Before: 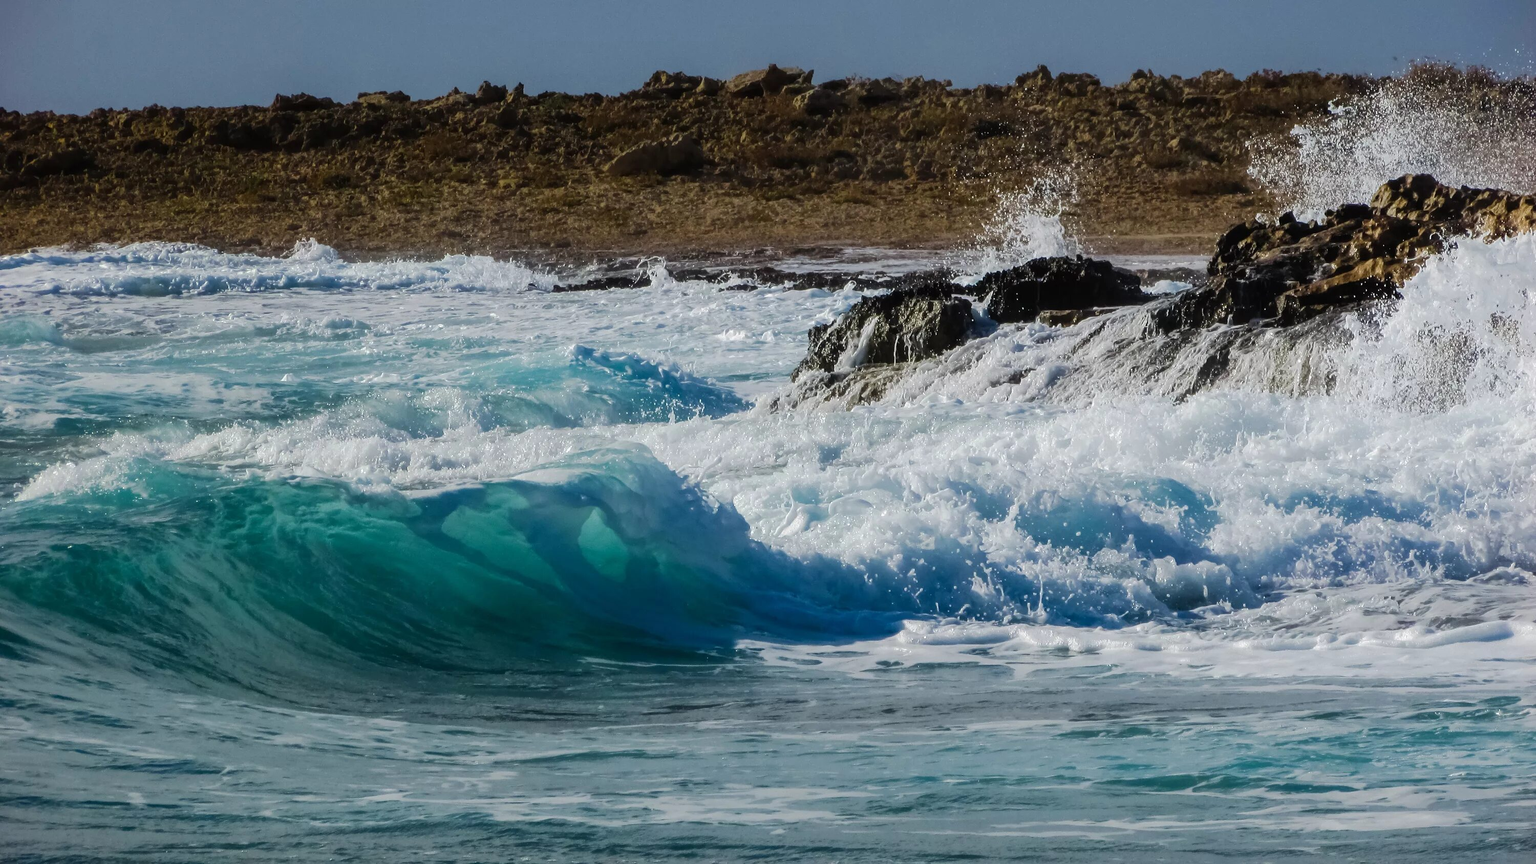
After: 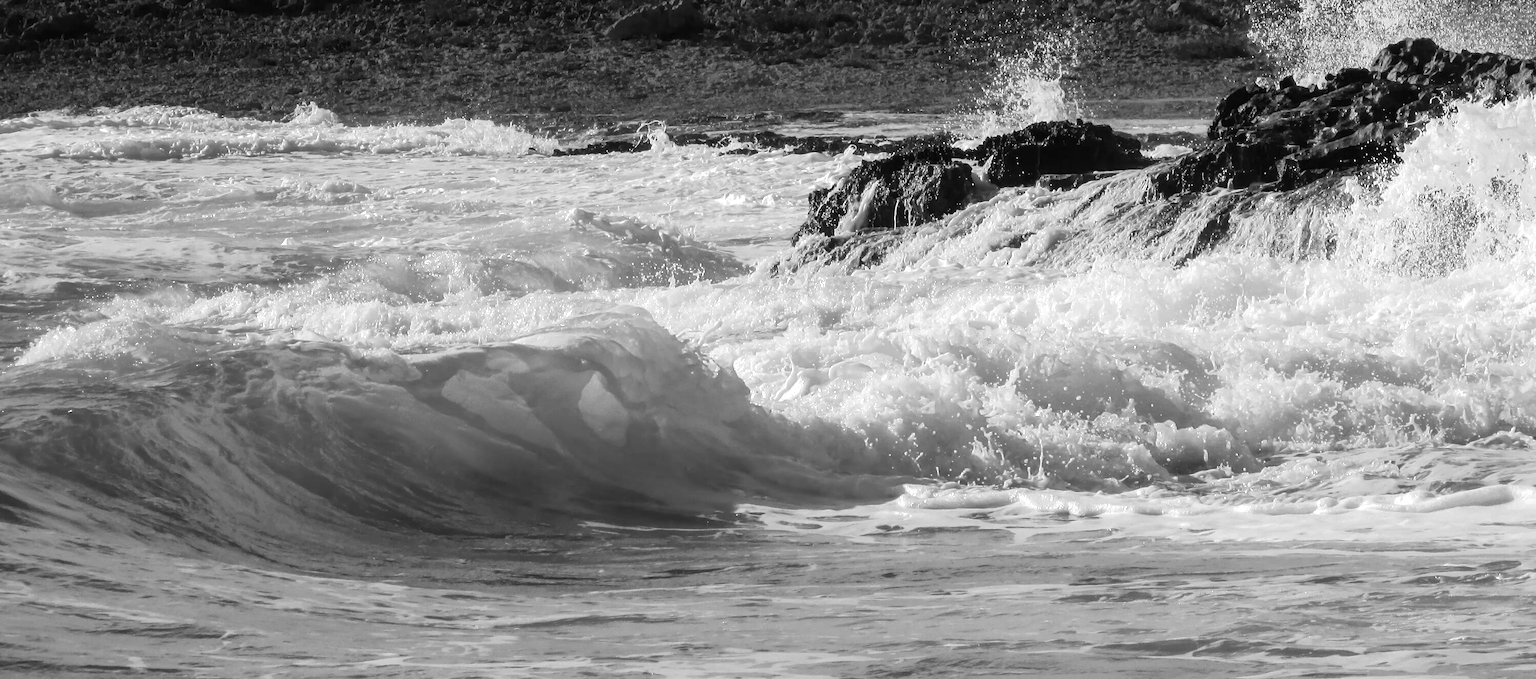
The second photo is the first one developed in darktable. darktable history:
crop and rotate: top 15.814%, bottom 5.458%
color calibration: output gray [0.18, 0.41, 0.41, 0], illuminant as shot in camera, x 0.443, y 0.412, temperature 2904.38 K
